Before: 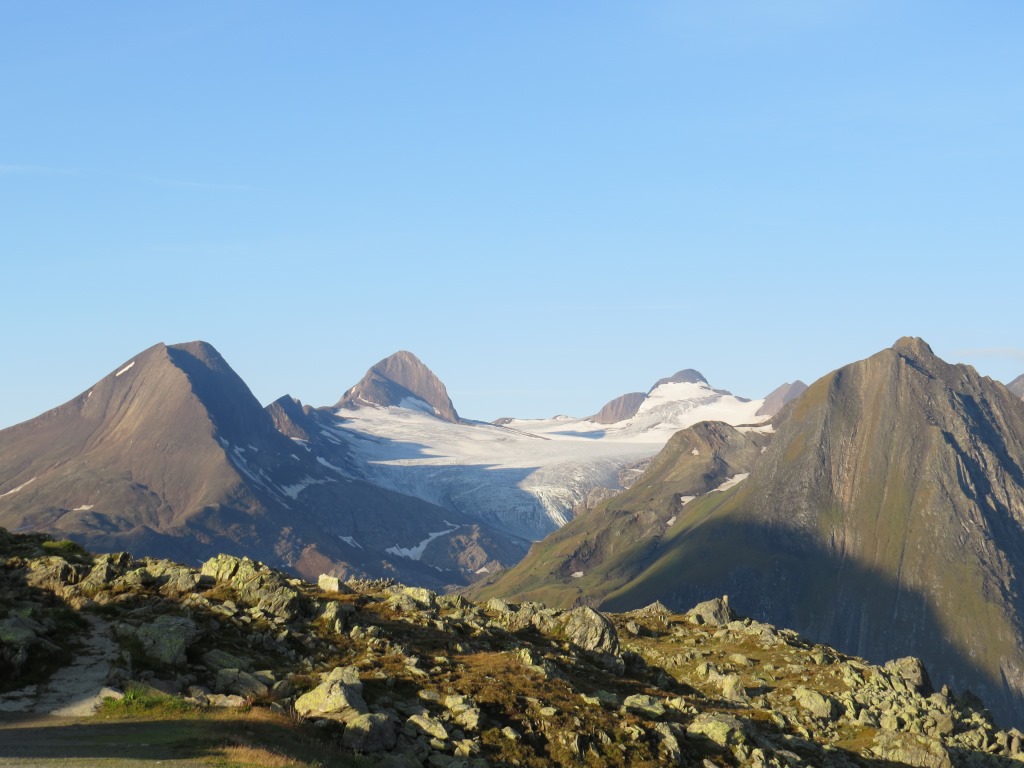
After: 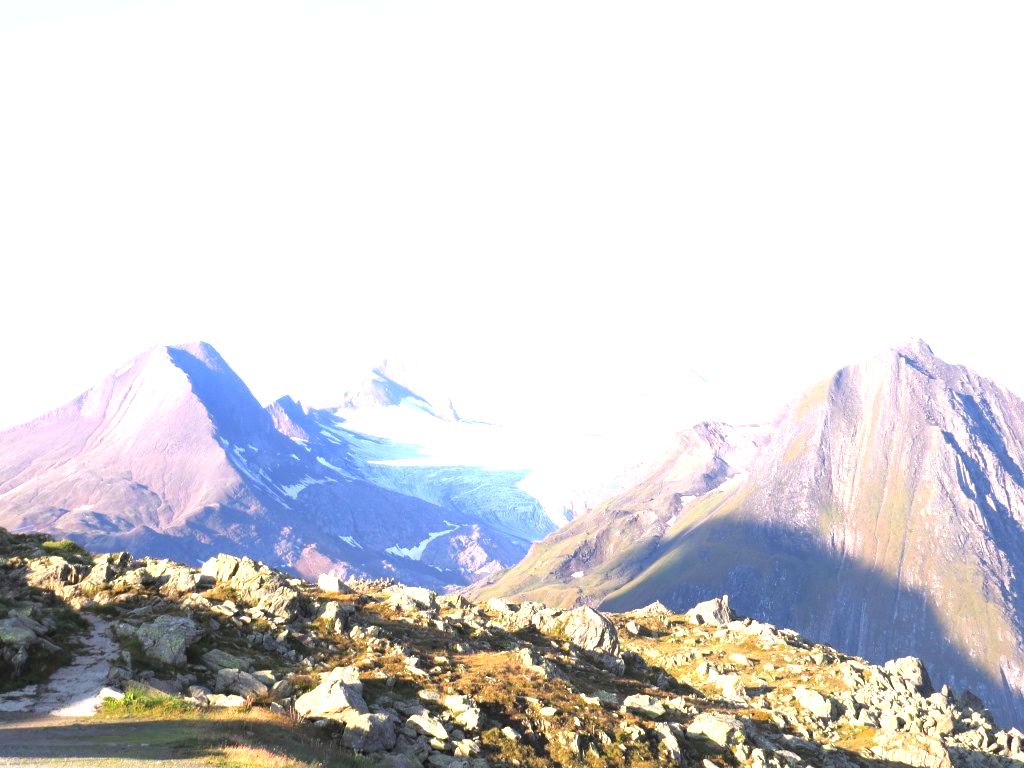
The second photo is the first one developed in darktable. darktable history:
exposure: exposure 2 EV, compensate highlight preservation false
white balance: red 1.042, blue 1.17
